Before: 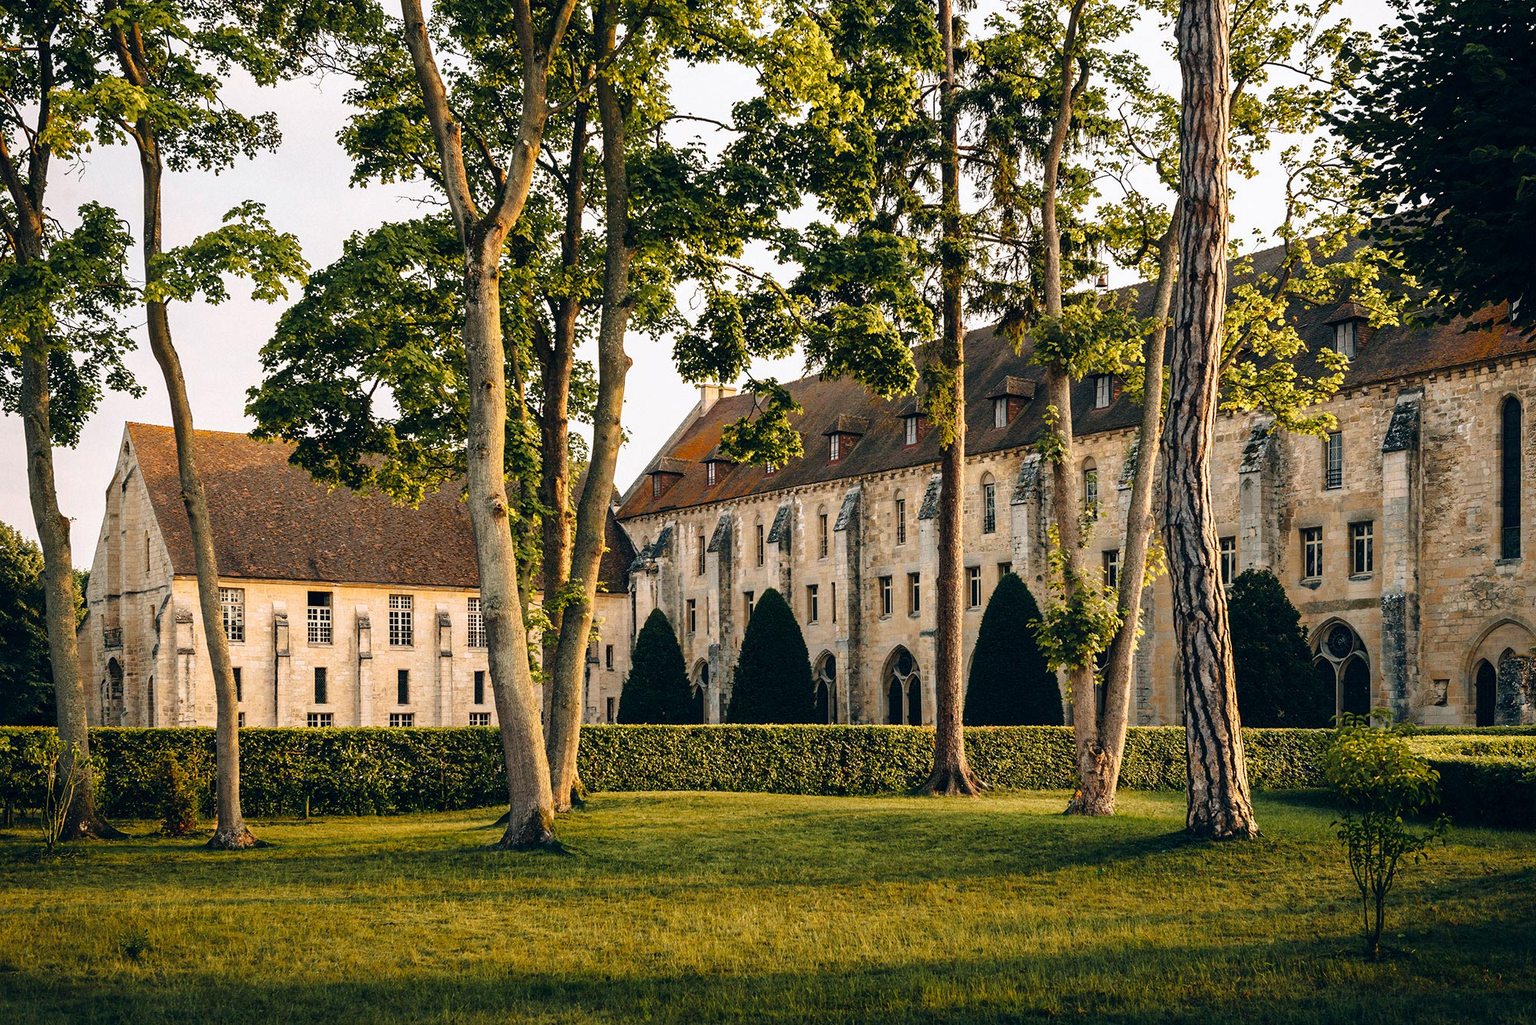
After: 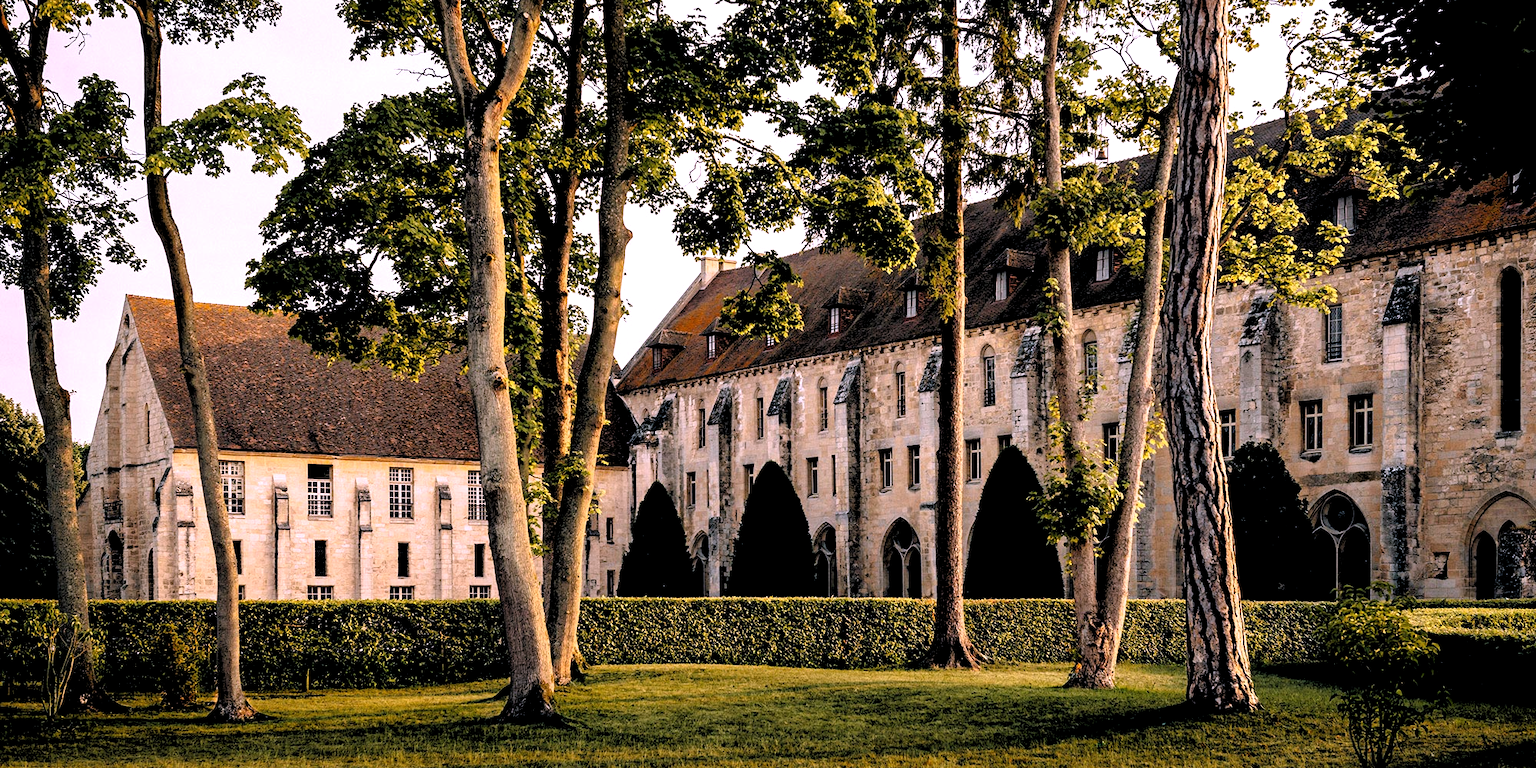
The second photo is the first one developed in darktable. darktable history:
crop and rotate: top 12.5%, bottom 12.5%
rgb levels: levels [[0.034, 0.472, 0.904], [0, 0.5, 1], [0, 0.5, 1]]
white balance: red 1.066, blue 1.119
